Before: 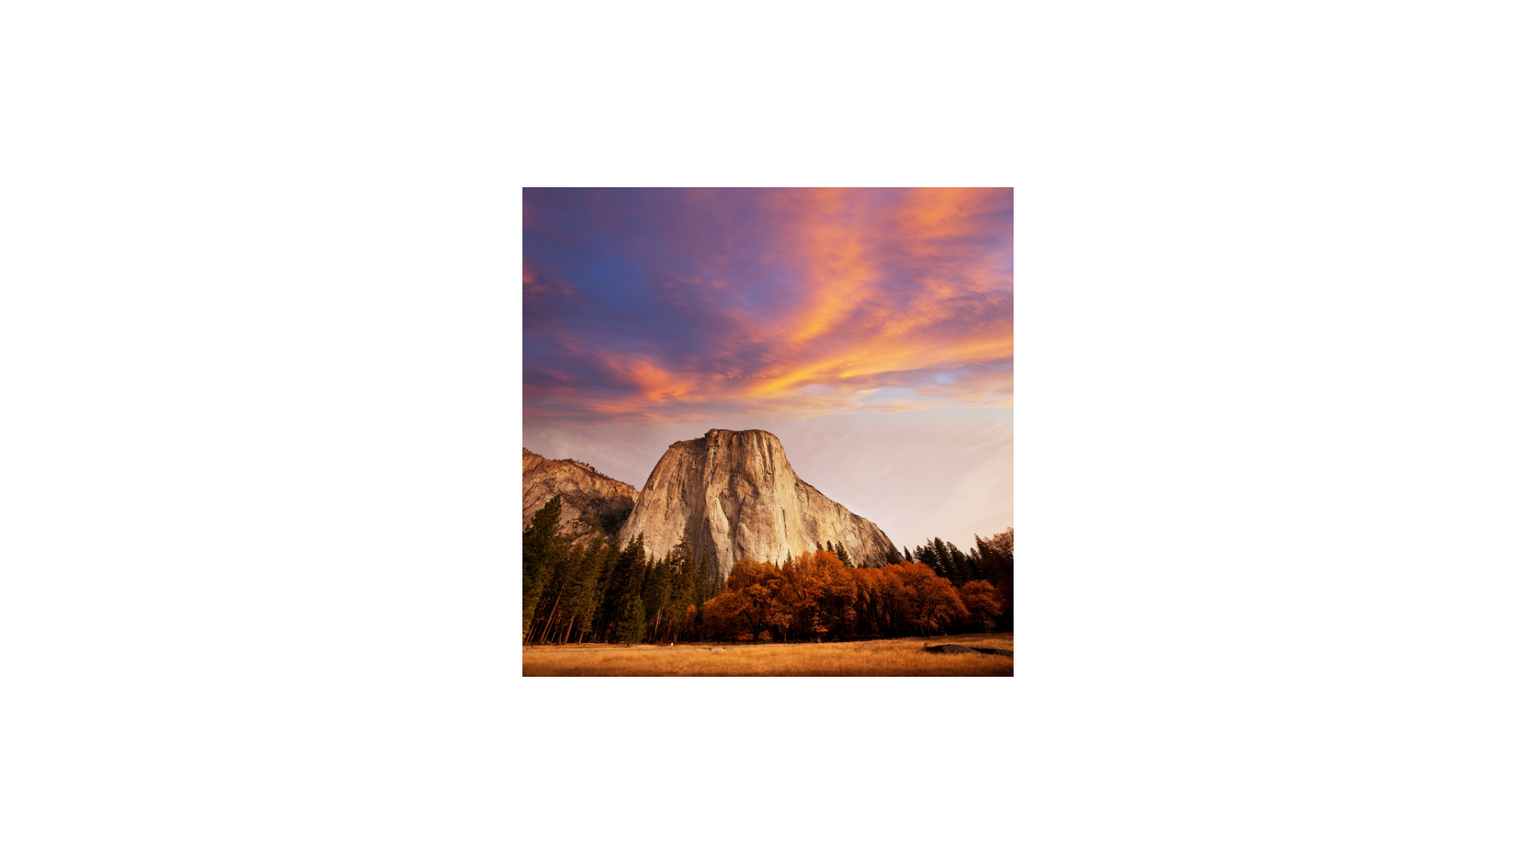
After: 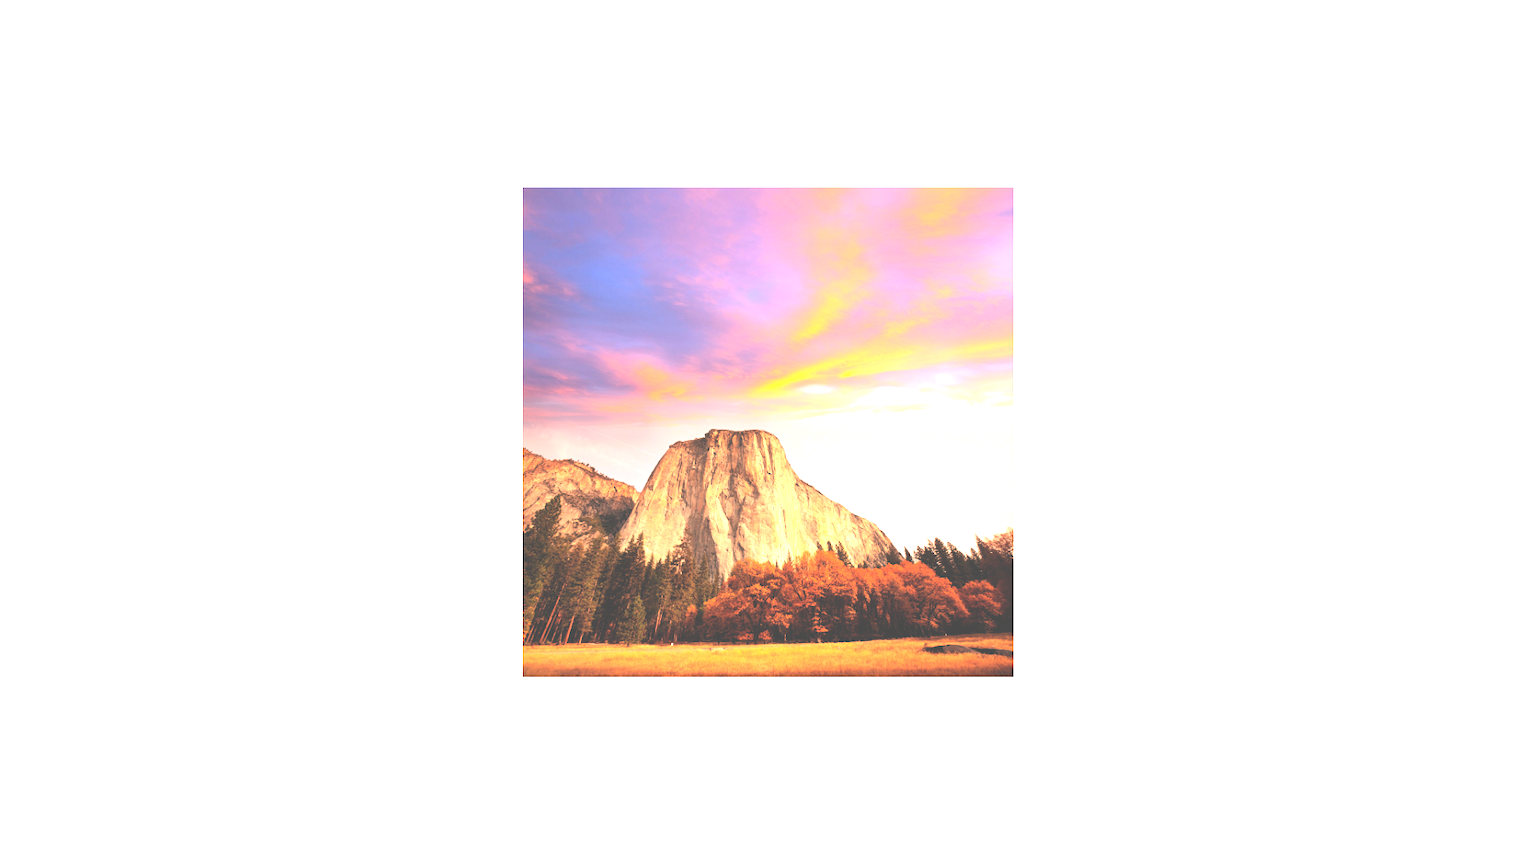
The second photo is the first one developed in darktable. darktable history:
contrast brightness saturation: contrast 0.2, brightness 0.15, saturation 0.14
local contrast: mode bilateral grid, contrast 20, coarseness 50, detail 120%, midtone range 0.2
exposure: black level correction -0.023, exposure 1.397 EV, compensate highlight preservation false
